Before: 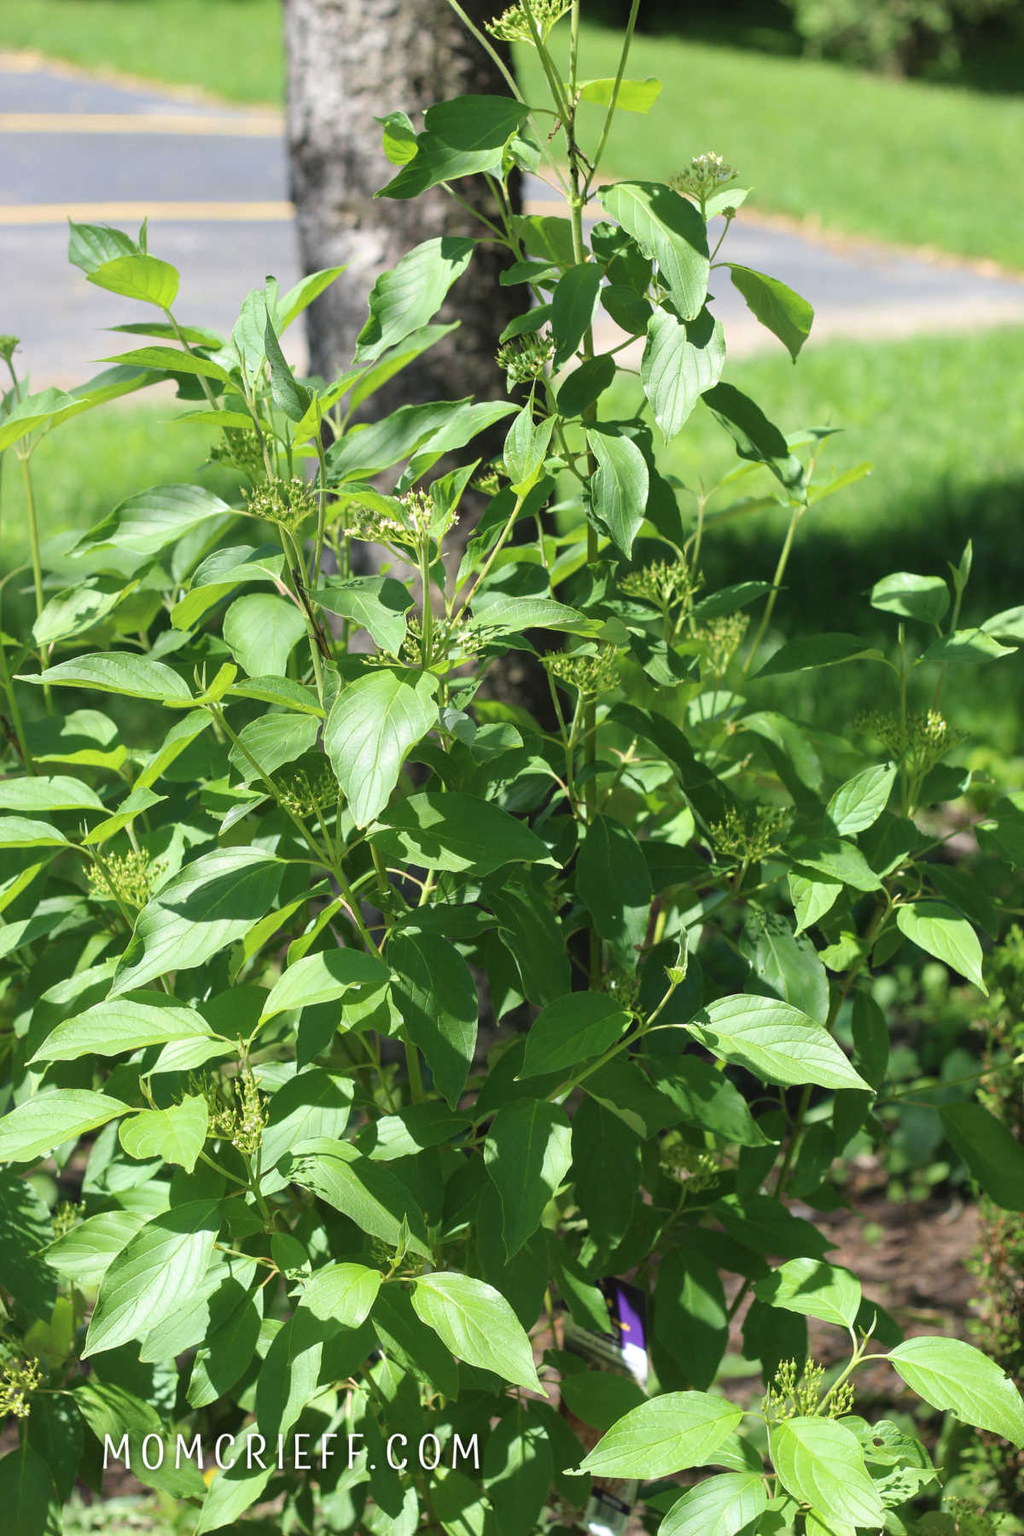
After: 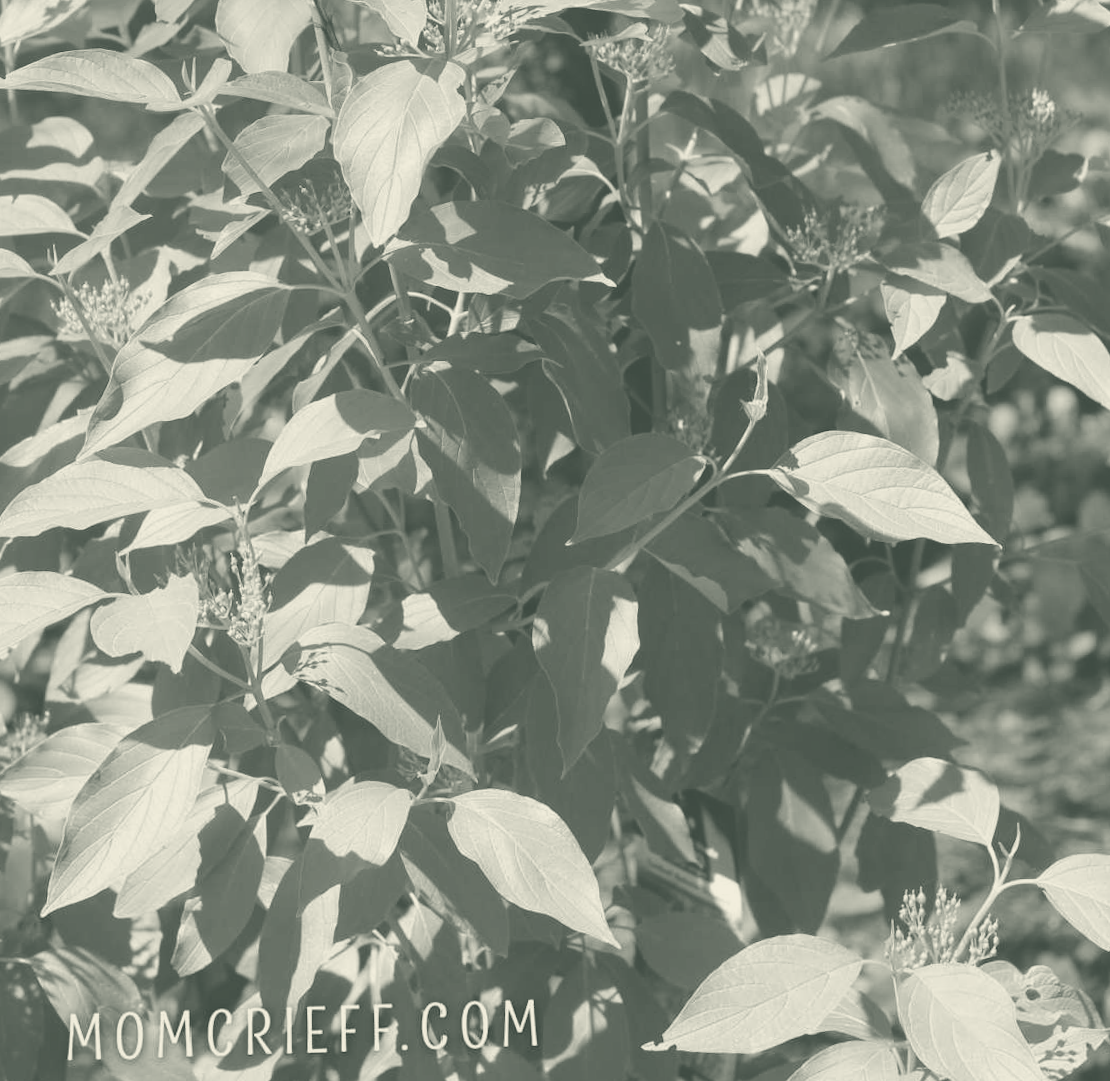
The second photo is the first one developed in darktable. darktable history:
rgb levels: preserve colors sum RGB, levels [[0.038, 0.433, 0.934], [0, 0.5, 1], [0, 0.5, 1]]
color correction: highlights a* -0.482, highlights b* 9.48, shadows a* -9.48, shadows b* 0.803
contrast brightness saturation: saturation -1
crop and rotate: top 36.435%
exposure: black level correction -0.041, exposure 0.064 EV, compensate highlight preservation false
rotate and perspective: rotation -1.68°, lens shift (vertical) -0.146, crop left 0.049, crop right 0.912, crop top 0.032, crop bottom 0.96
